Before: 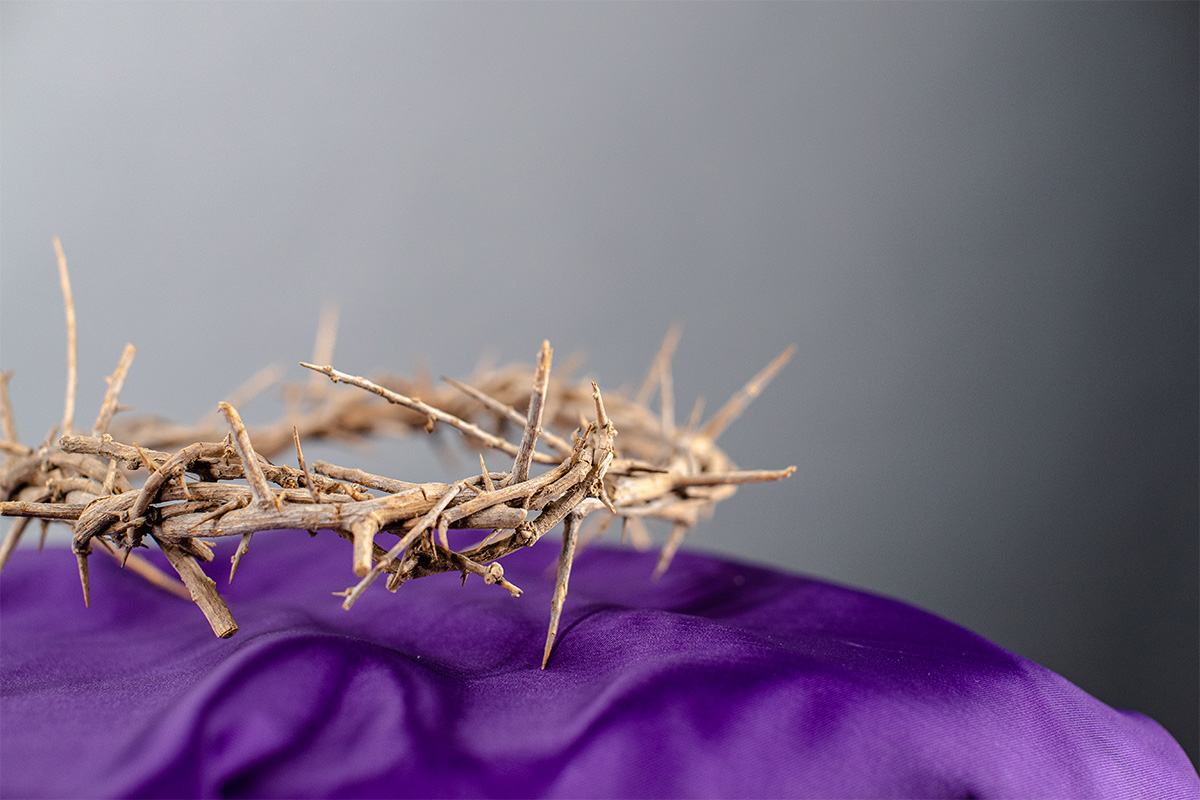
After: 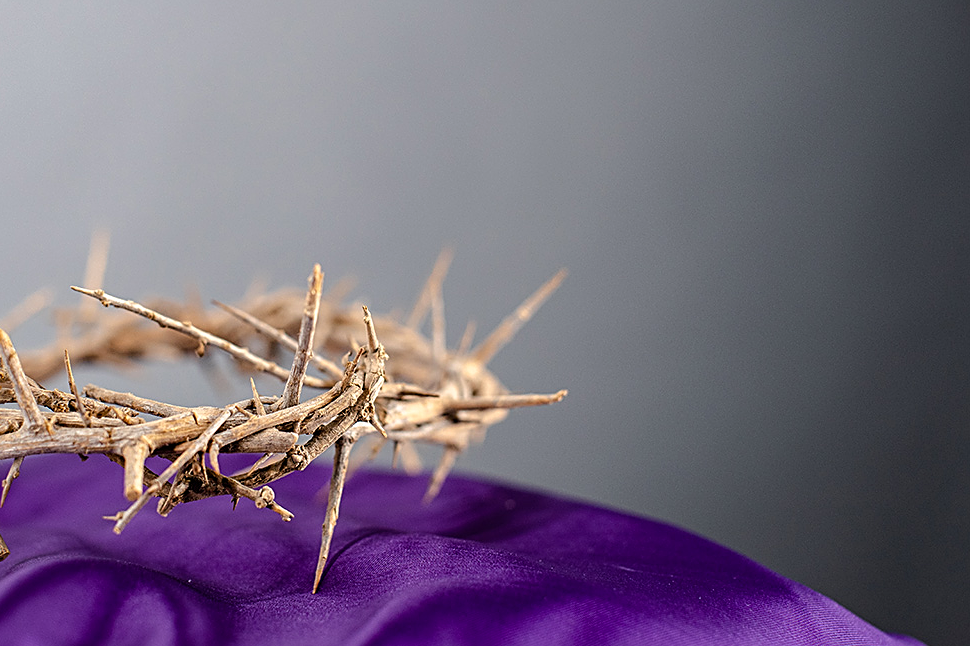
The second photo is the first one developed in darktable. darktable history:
color balance rgb: perceptual saturation grading › global saturation 3.7%, global vibrance 5.56%, contrast 3.24%
sharpen: on, module defaults
white balance: emerald 1
crop: left 19.159%, top 9.58%, bottom 9.58%
